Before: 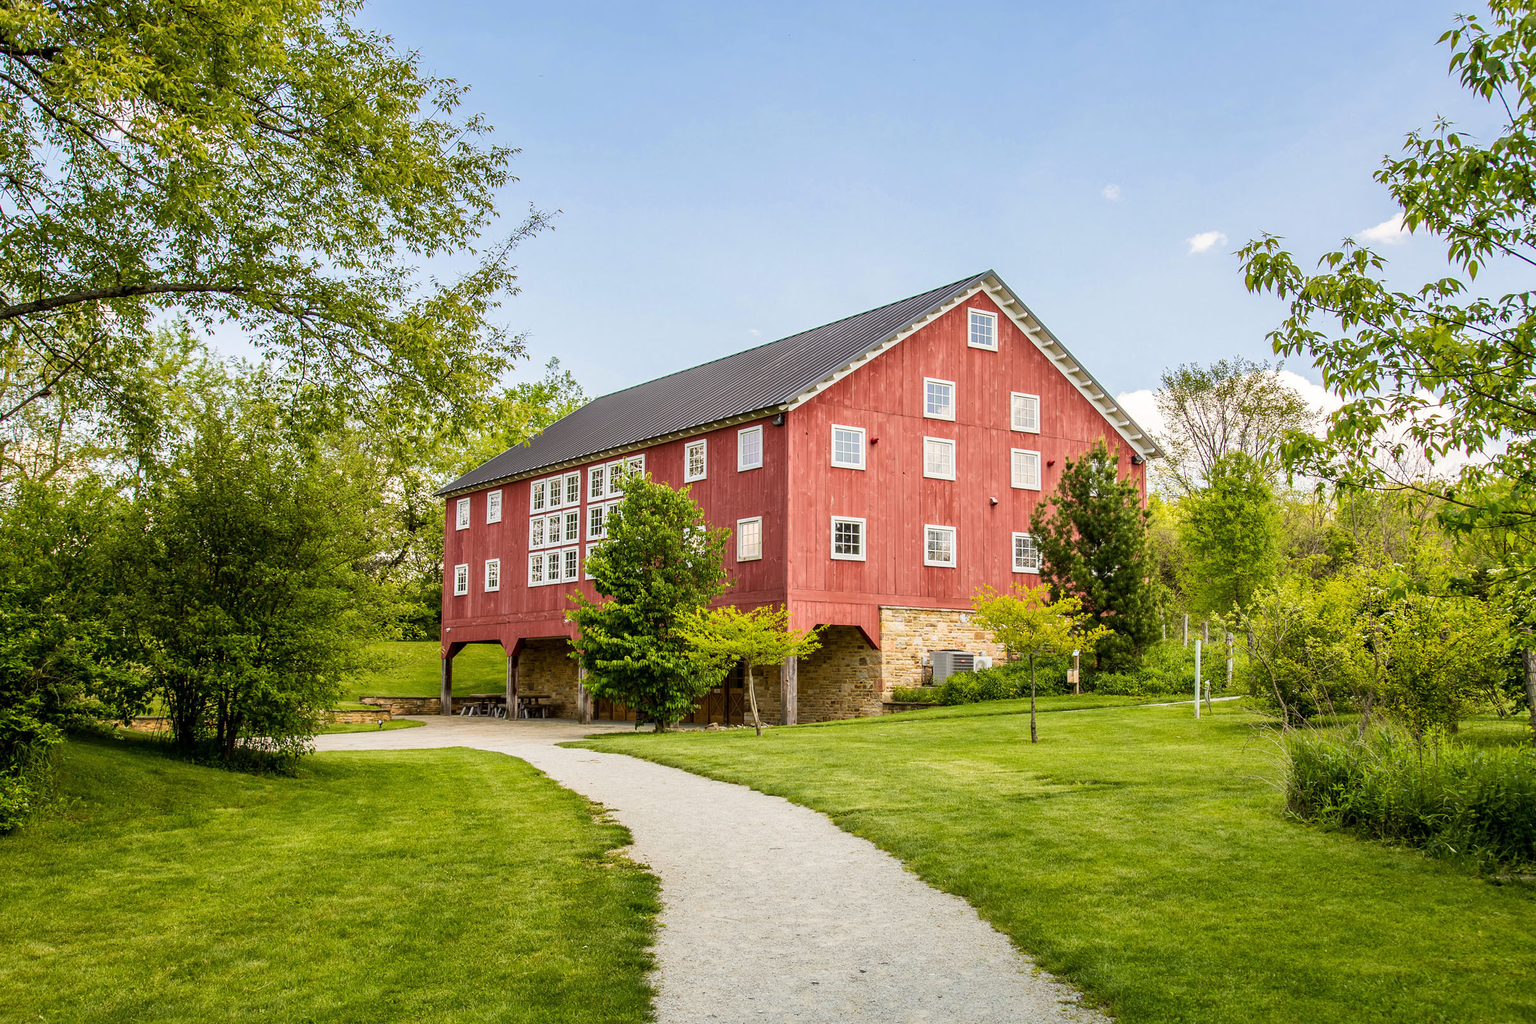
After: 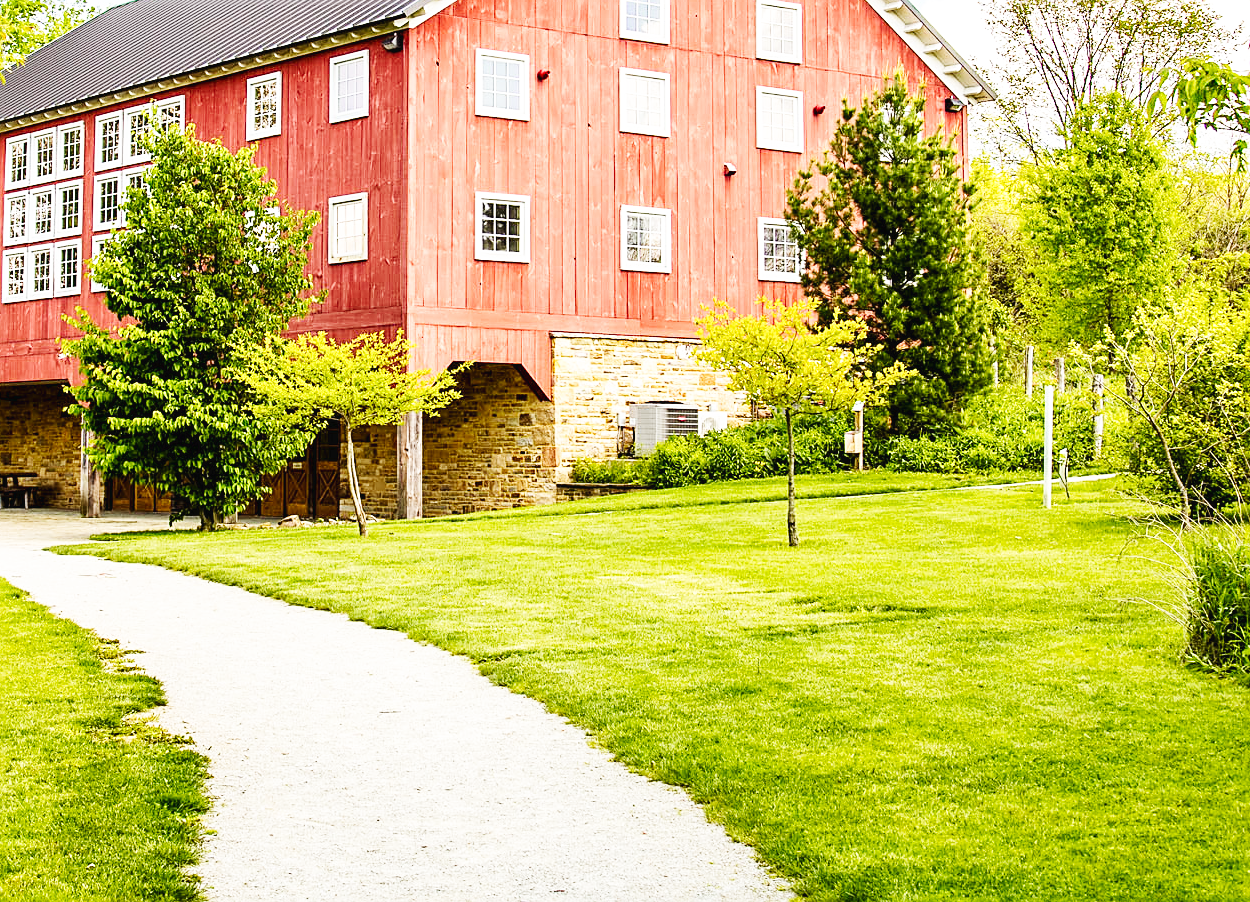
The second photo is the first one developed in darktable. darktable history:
crop: left 34.323%, top 38.38%, right 13.552%, bottom 5.217%
base curve: curves: ch0 [(0, 0.003) (0.001, 0.002) (0.006, 0.004) (0.02, 0.022) (0.048, 0.086) (0.094, 0.234) (0.162, 0.431) (0.258, 0.629) (0.385, 0.8) (0.548, 0.918) (0.751, 0.988) (1, 1)], preserve colors none
sharpen: on, module defaults
